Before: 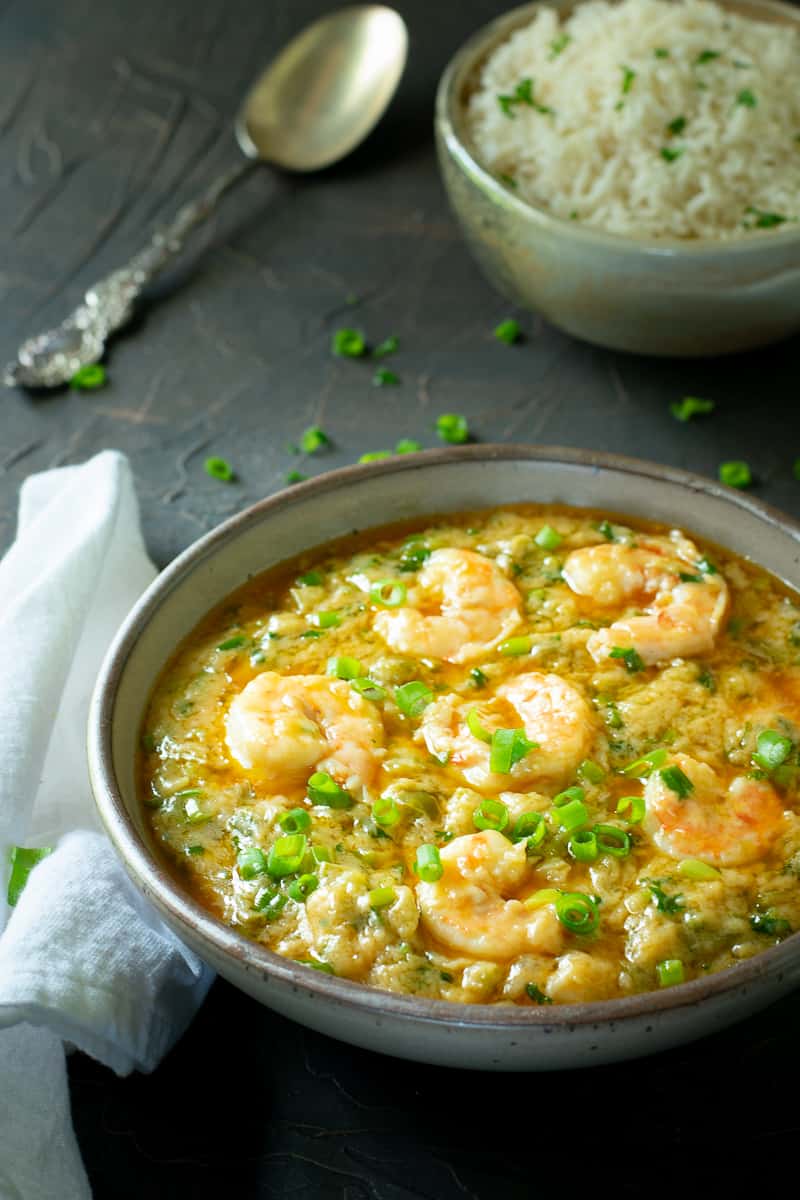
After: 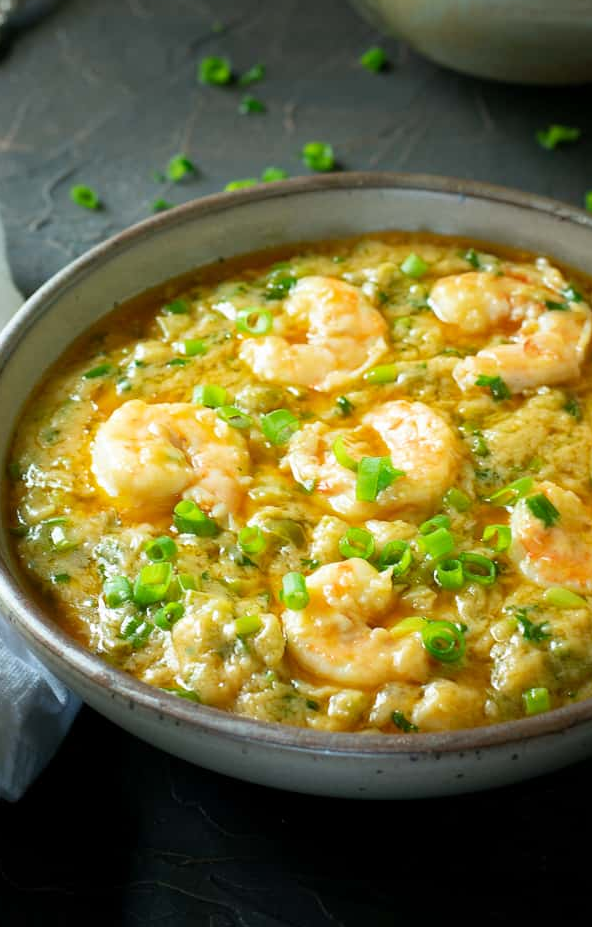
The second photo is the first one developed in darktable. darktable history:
crop: left 16.835%, top 22.713%, right 9.151%
